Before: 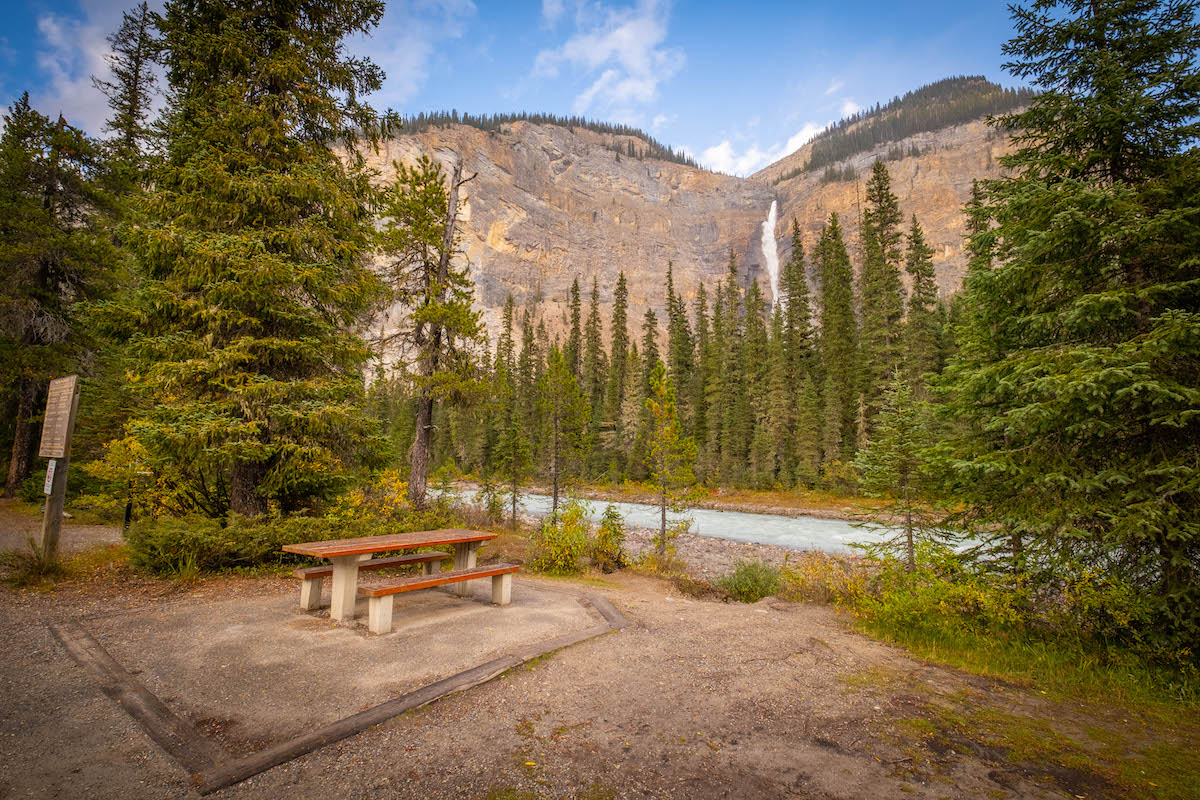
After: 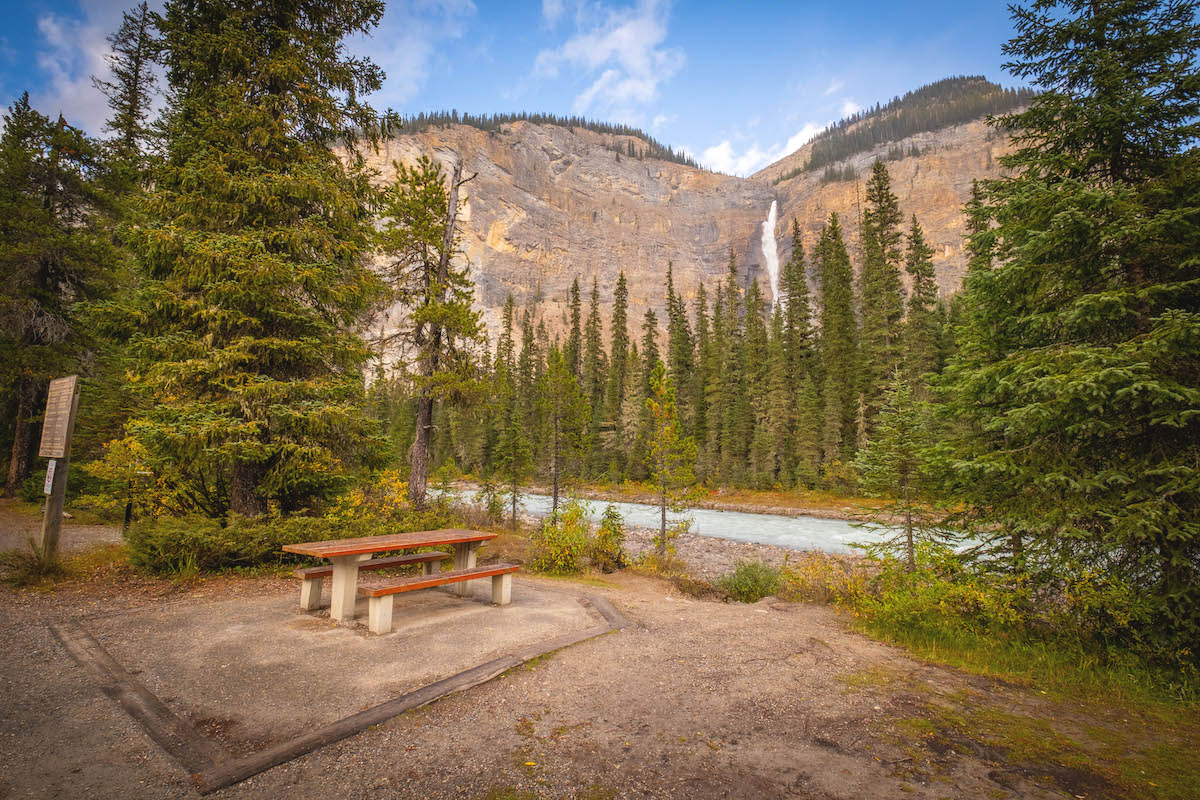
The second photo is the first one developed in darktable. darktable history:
exposure: black level correction -0.004, exposure 0.055 EV, compensate highlight preservation false
